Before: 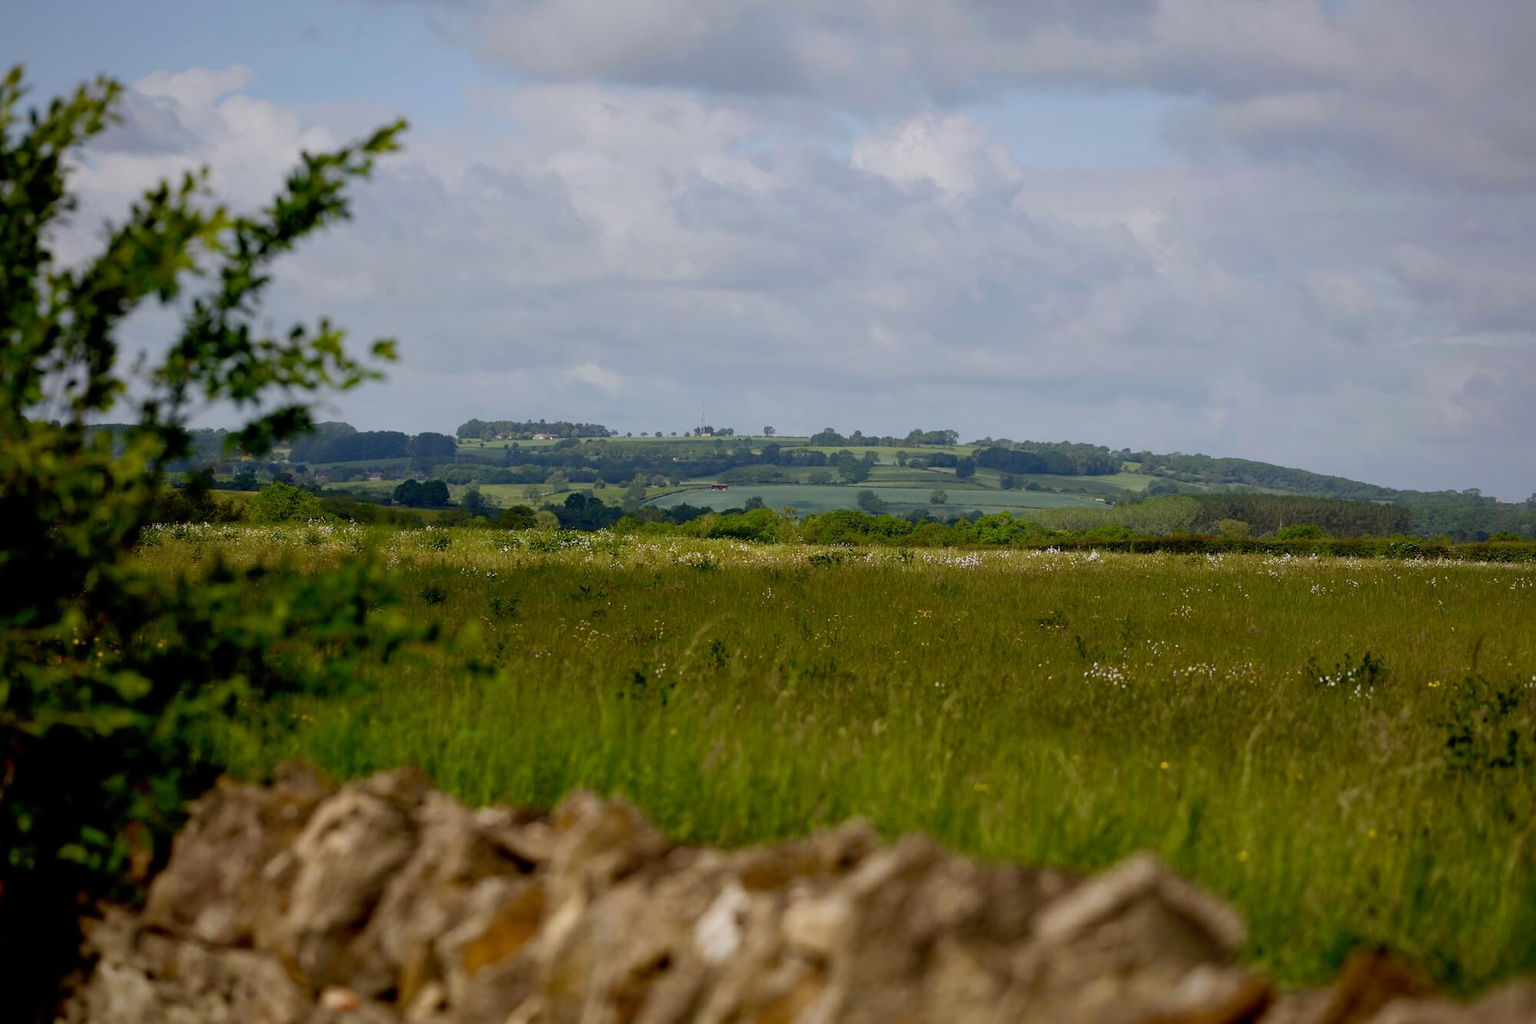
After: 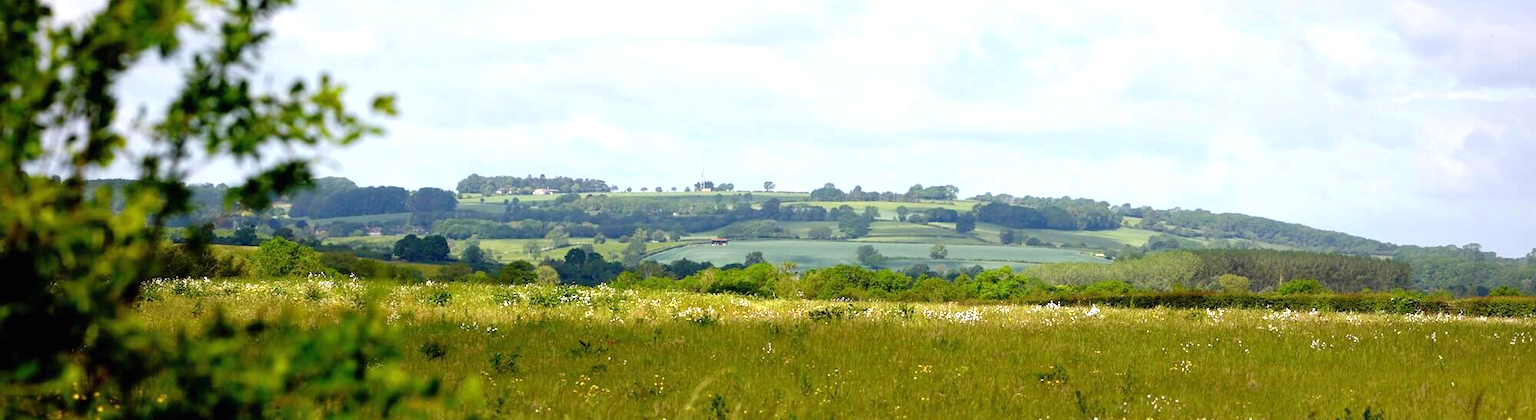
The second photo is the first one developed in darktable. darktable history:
exposure: black level correction 0, exposure 1.452 EV, compensate highlight preservation false
crop and rotate: top 23.954%, bottom 34.963%
